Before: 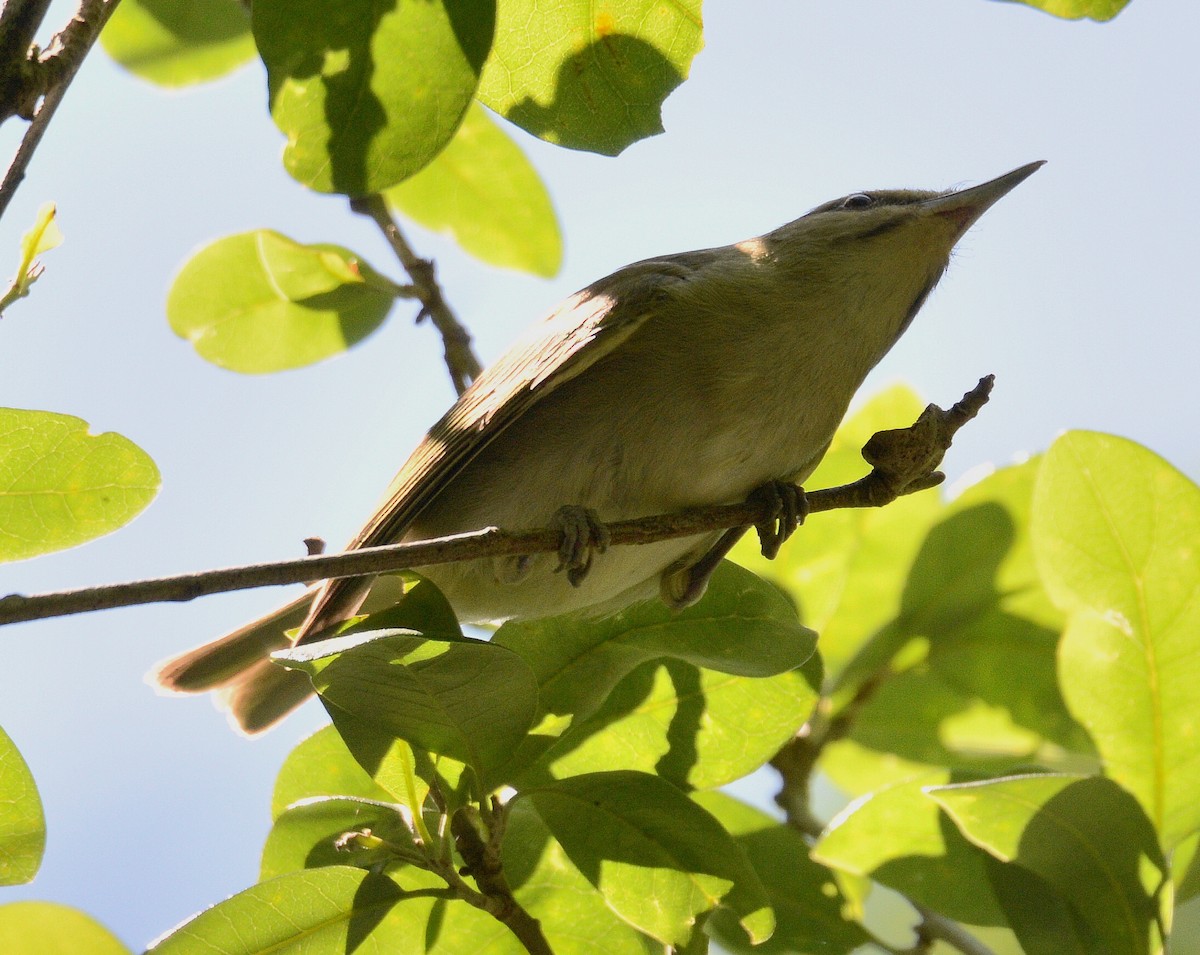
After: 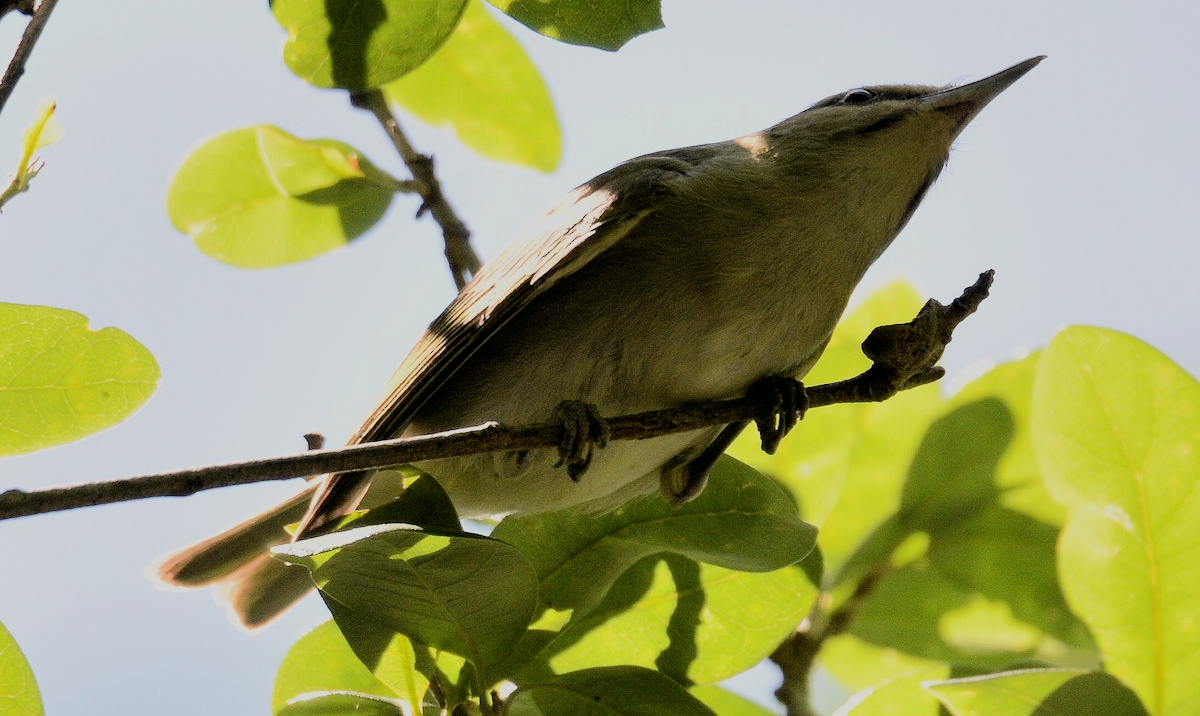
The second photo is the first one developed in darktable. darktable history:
filmic rgb: black relative exposure -5.01 EV, white relative exposure 3.95 EV, threshold 5.94 EV, hardness 2.9, contrast 1.201, highlights saturation mix -30.73%, enable highlight reconstruction true
crop: top 11.038%, bottom 13.897%
